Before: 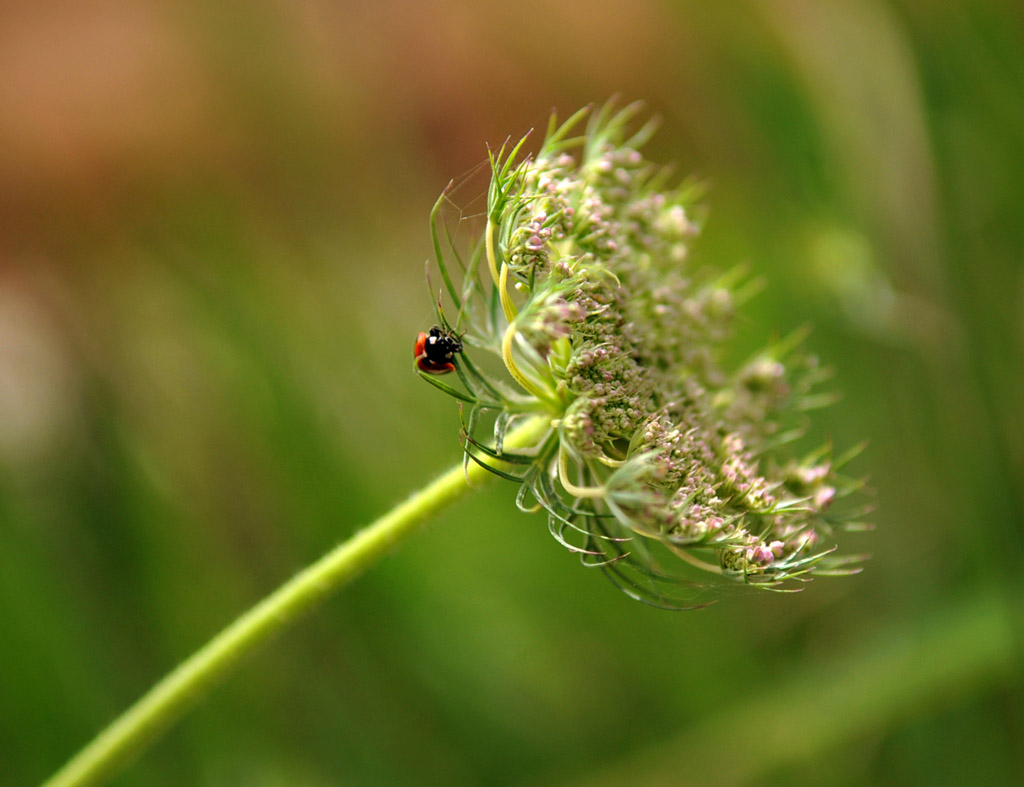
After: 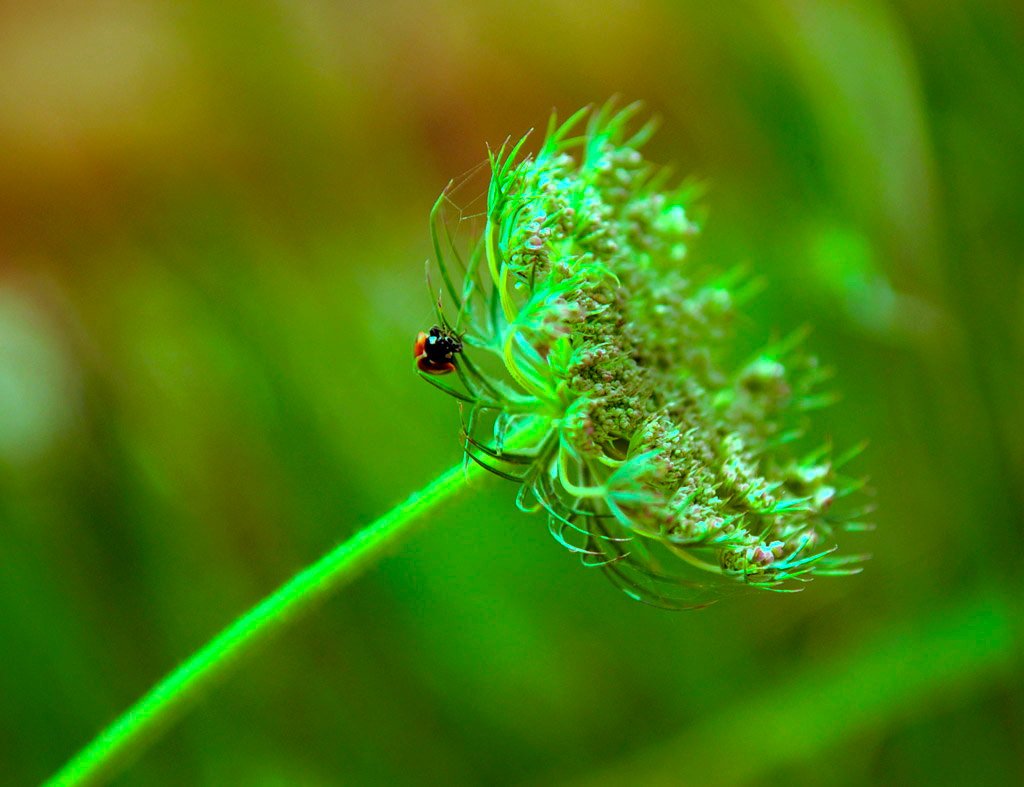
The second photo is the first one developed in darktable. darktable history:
color balance rgb: highlights gain › luminance 20.155%, highlights gain › chroma 13.134%, highlights gain › hue 173.85°, linear chroma grading › global chroma 18.948%, perceptual saturation grading › global saturation 10.276%
